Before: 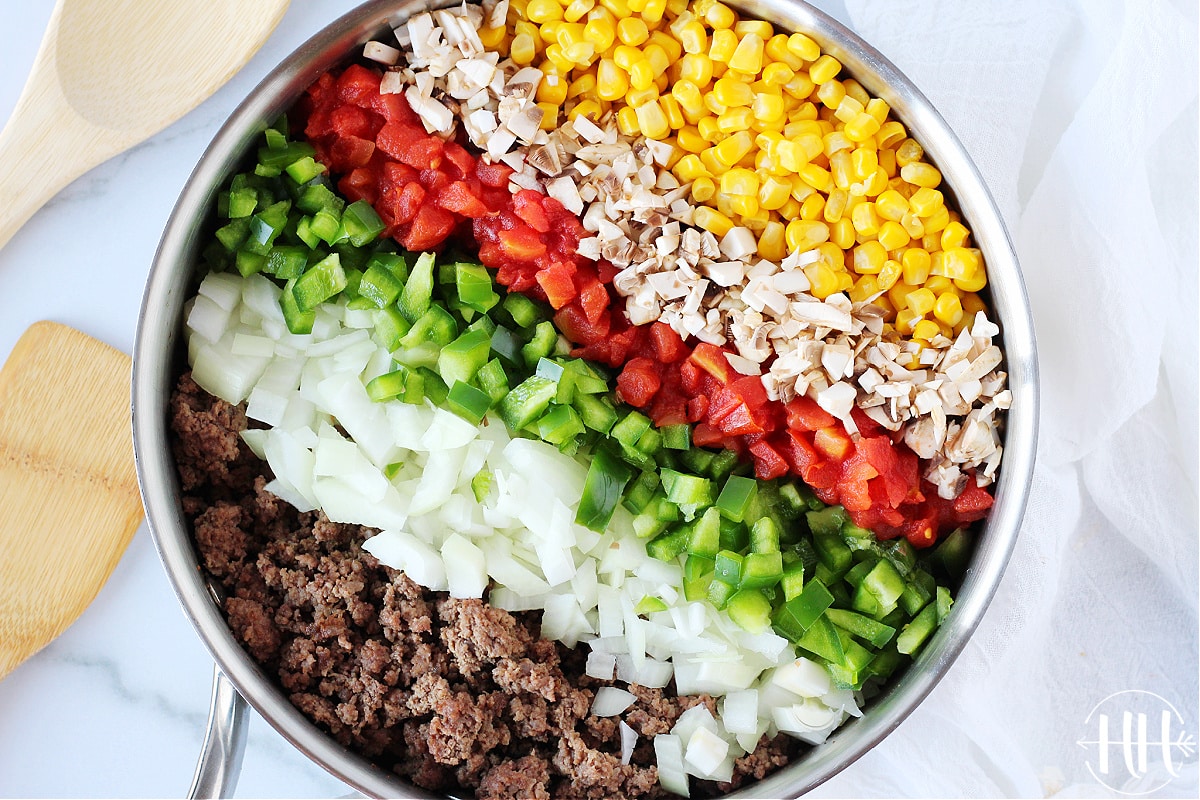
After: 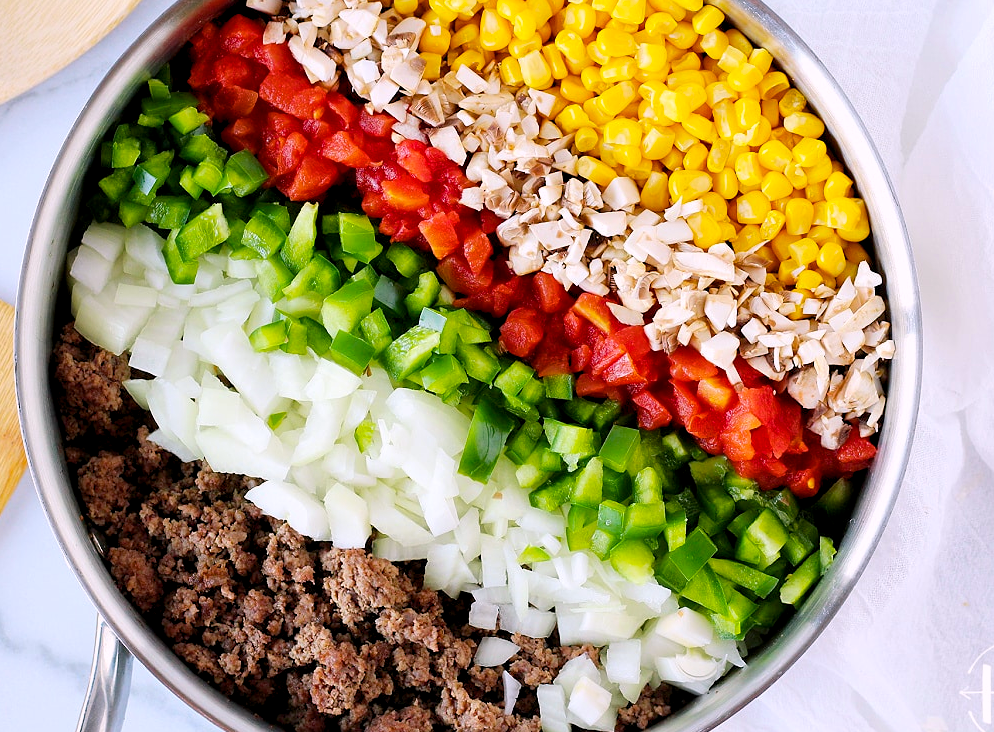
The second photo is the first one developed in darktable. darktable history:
crop: left 9.807%, top 6.259%, right 7.334%, bottom 2.177%
color balance rgb: shadows lift › chroma 2%, shadows lift › hue 217.2°, power › chroma 0.25%, power › hue 60°, highlights gain › chroma 1.5%, highlights gain › hue 309.6°, global offset › luminance -0.5%, perceptual saturation grading › global saturation 15%, global vibrance 20%
